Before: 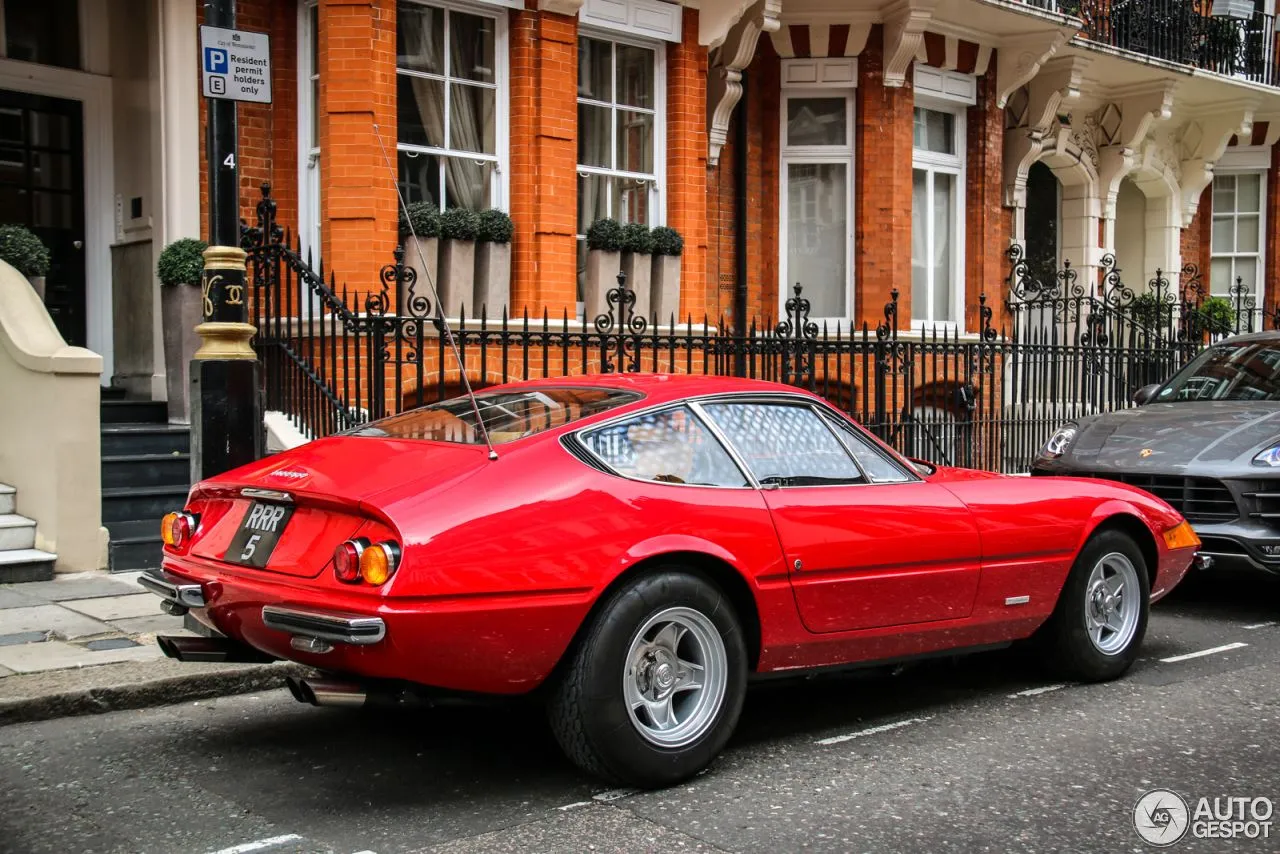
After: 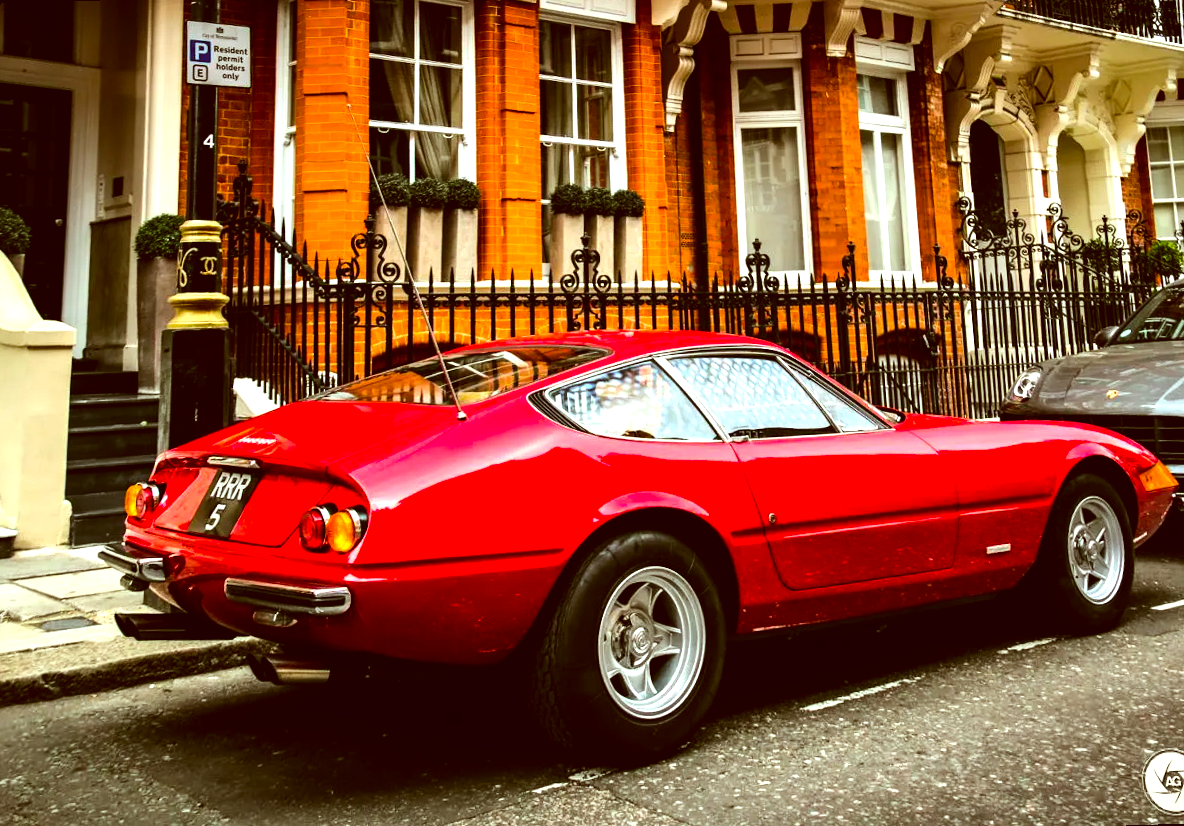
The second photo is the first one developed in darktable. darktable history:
color correction: highlights a* -5.94, highlights b* 9.48, shadows a* 10.12, shadows b* 23.94
color balance rgb: perceptual saturation grading › global saturation 30%, global vibrance 20%
tone equalizer: -8 EV -1.08 EV, -7 EV -1.01 EV, -6 EV -0.867 EV, -5 EV -0.578 EV, -3 EV 0.578 EV, -2 EV 0.867 EV, -1 EV 1.01 EV, +0 EV 1.08 EV, edges refinement/feathering 500, mask exposure compensation -1.57 EV, preserve details no
rotate and perspective: rotation -1.68°, lens shift (vertical) -0.146, crop left 0.049, crop right 0.912, crop top 0.032, crop bottom 0.96
